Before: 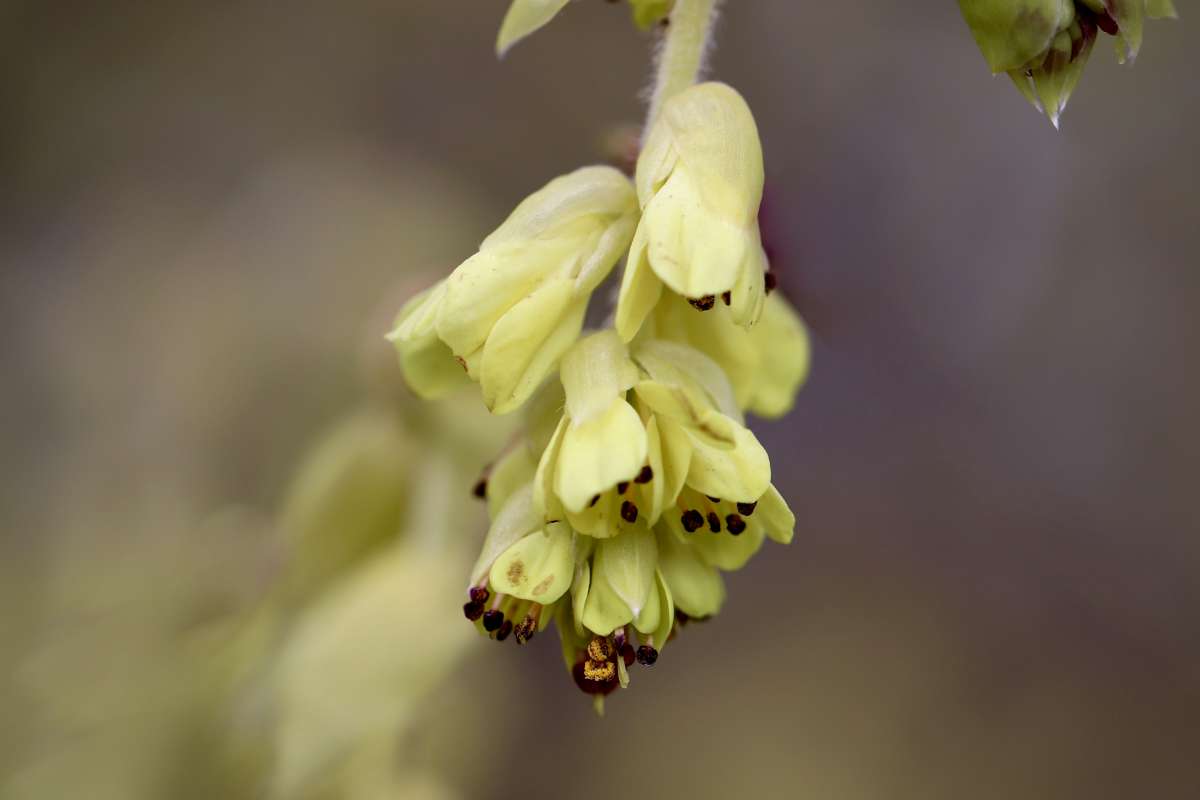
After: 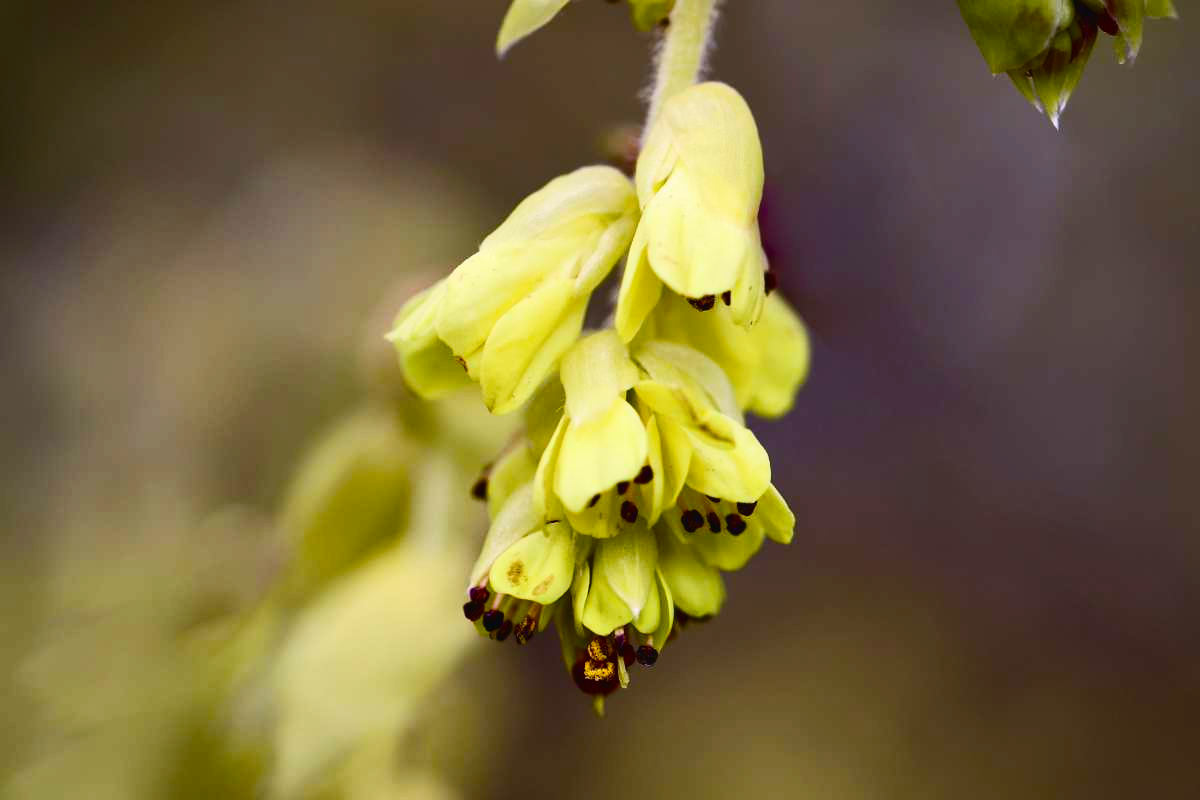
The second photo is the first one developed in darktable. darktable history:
color balance rgb: global offset › luminance 0.703%, linear chroma grading › shadows 31.933%, linear chroma grading › global chroma -2.116%, linear chroma grading › mid-tones 4.213%, perceptual saturation grading › global saturation 25.644%, global vibrance 20.73%
contrast brightness saturation: contrast 0.298
tone equalizer: on, module defaults
